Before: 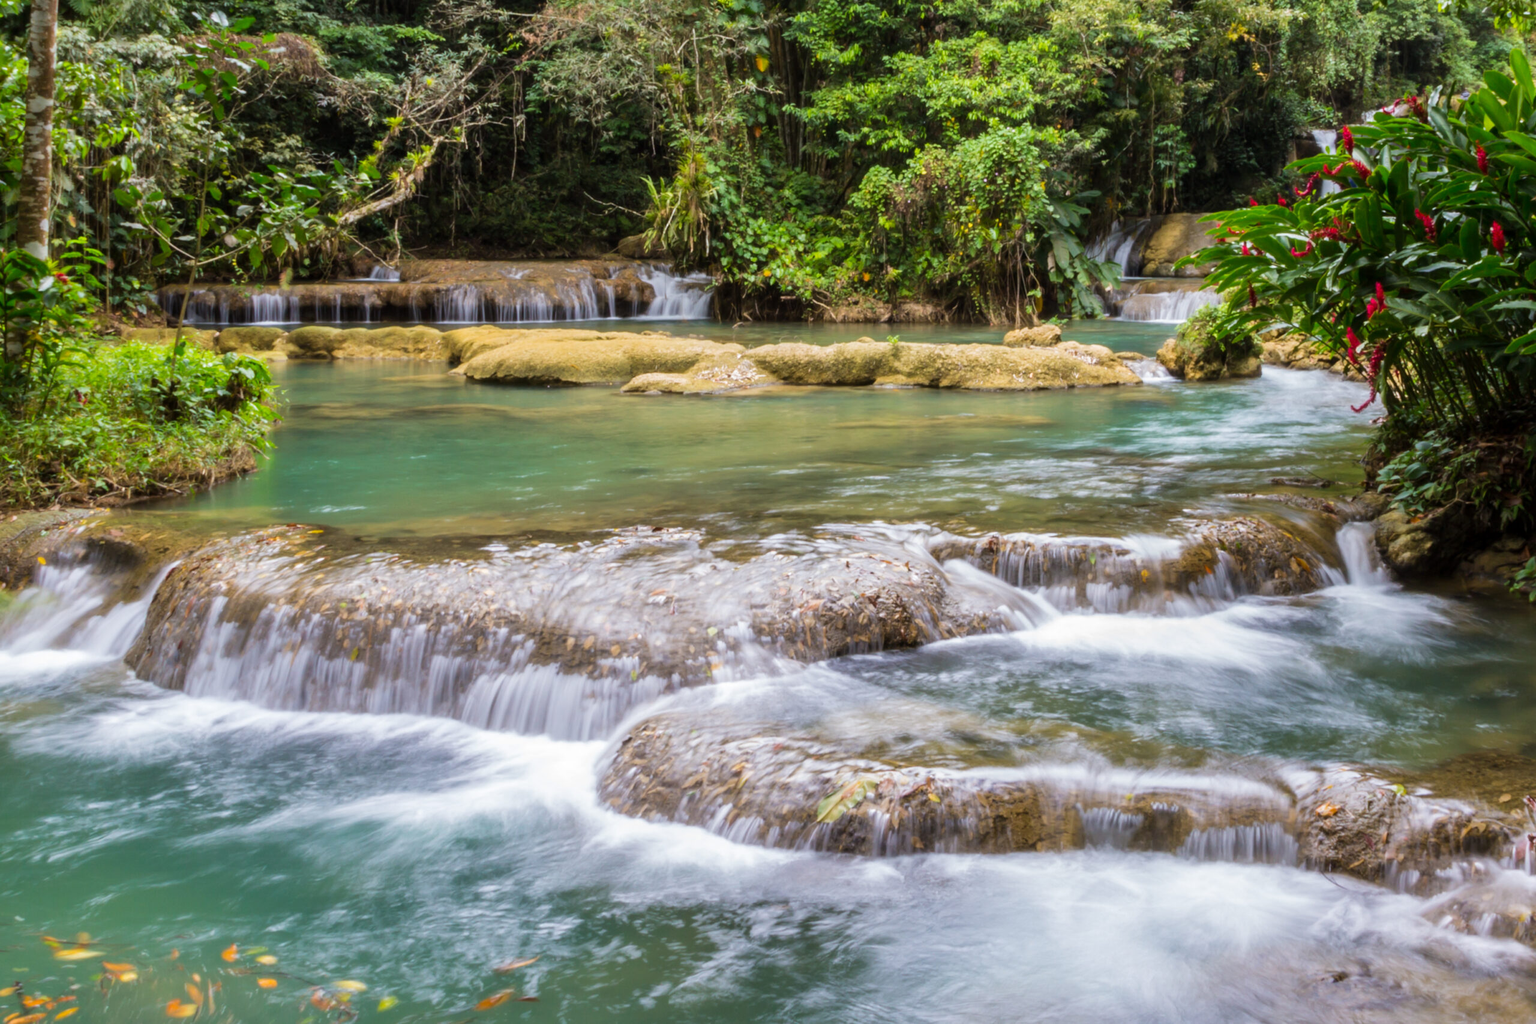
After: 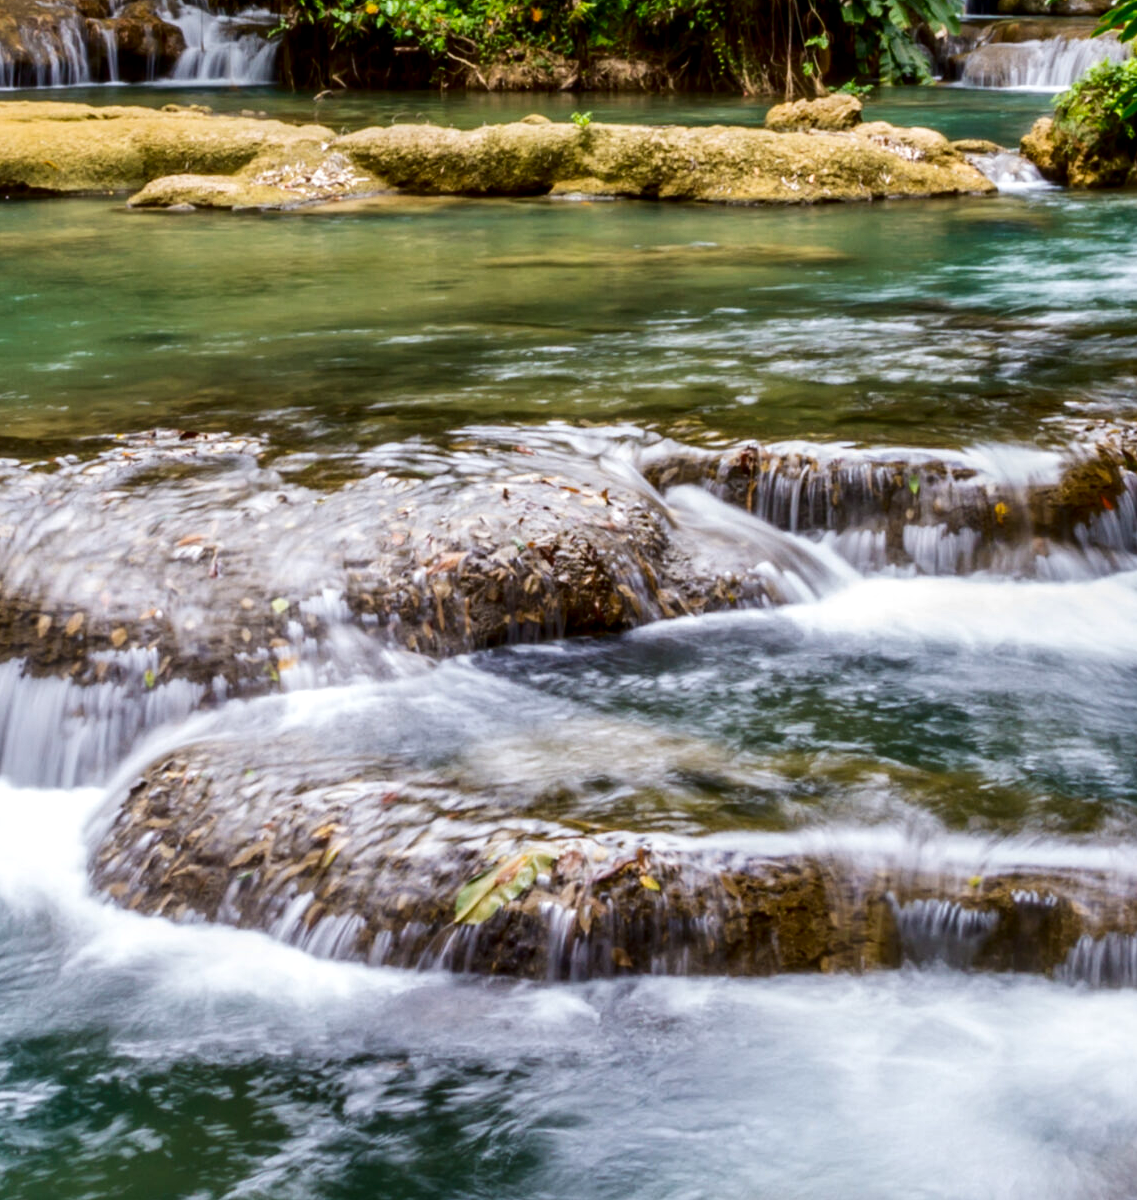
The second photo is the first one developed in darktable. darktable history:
local contrast: on, module defaults
crop: left 35.432%, top 26.233%, right 20.145%, bottom 3.432%
contrast brightness saturation: contrast 0.19, brightness -0.24, saturation 0.11
